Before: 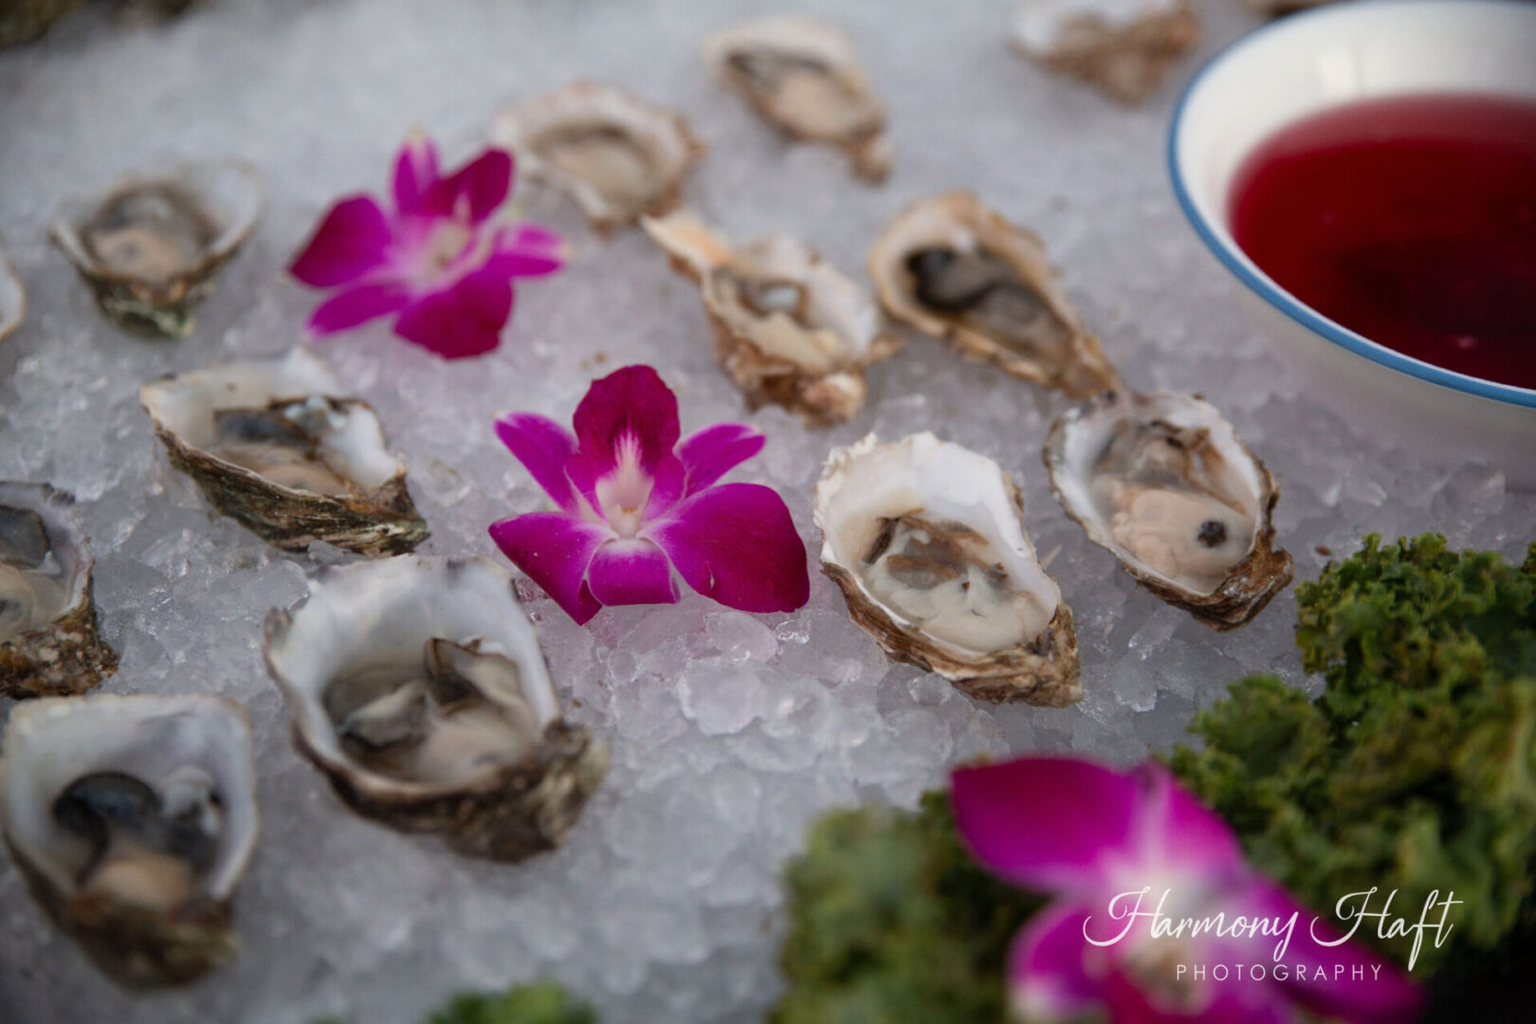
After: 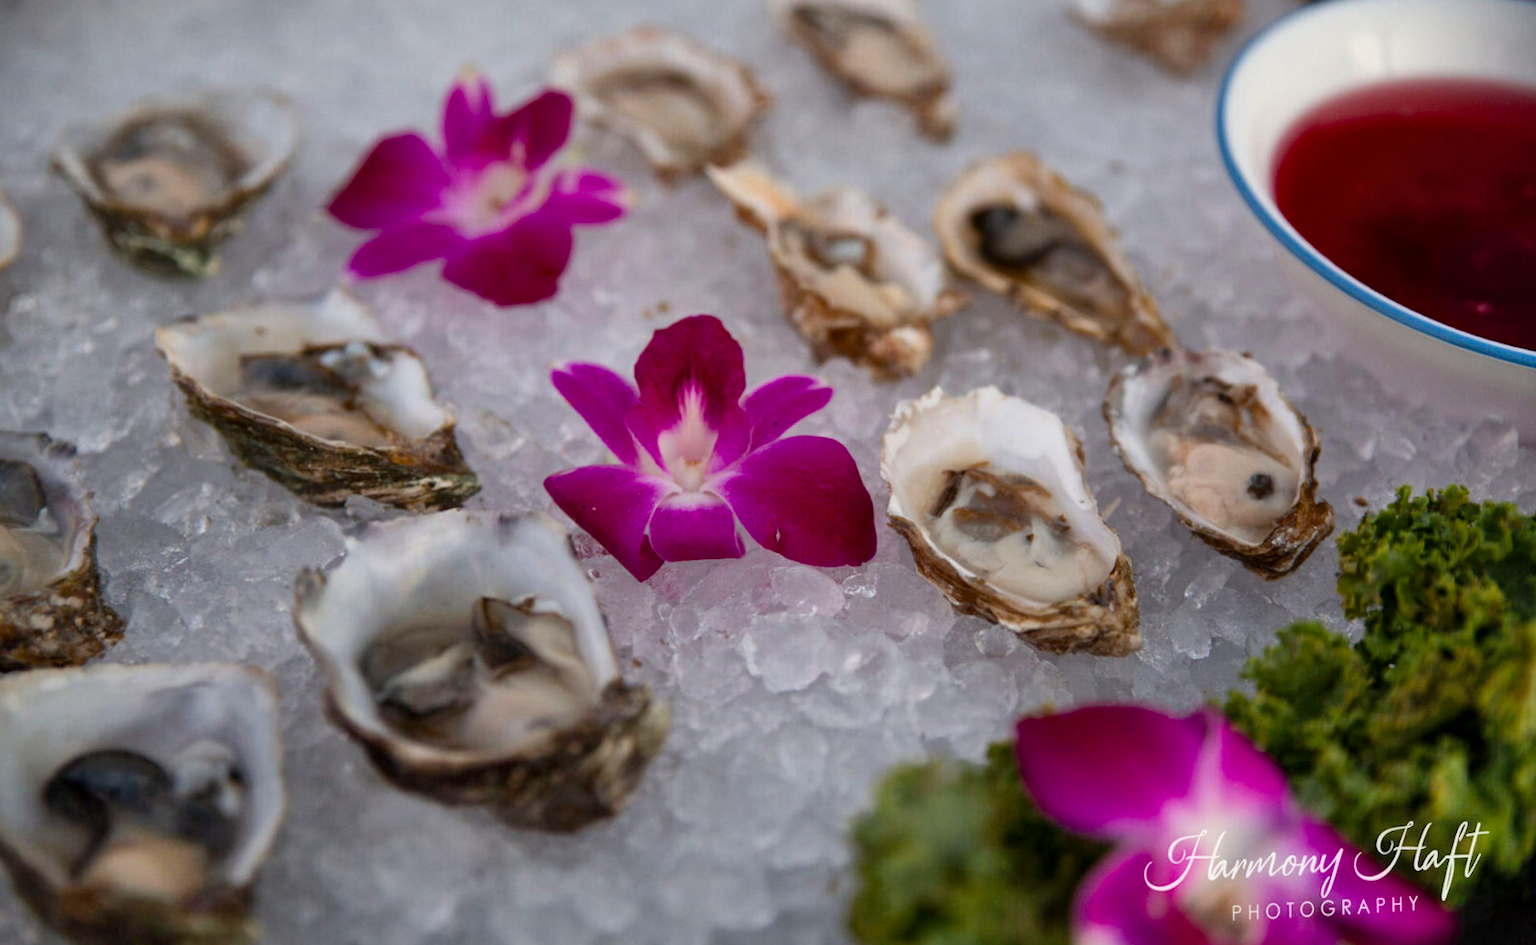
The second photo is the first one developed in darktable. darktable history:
color balance rgb: linear chroma grading › shadows -8%, linear chroma grading › global chroma 10%, perceptual saturation grading › global saturation 2%, perceptual saturation grading › highlights -2%, perceptual saturation grading › mid-tones 4%, perceptual saturation grading › shadows 8%, perceptual brilliance grading › global brilliance 2%, perceptual brilliance grading › highlights -4%, global vibrance 16%, saturation formula JzAzBz (2021)
shadows and highlights: shadows 52.42, soften with gaussian
local contrast: mode bilateral grid, contrast 20, coarseness 50, detail 120%, midtone range 0.2
rotate and perspective: rotation -0.013°, lens shift (vertical) -0.027, lens shift (horizontal) 0.178, crop left 0.016, crop right 0.989, crop top 0.082, crop bottom 0.918
